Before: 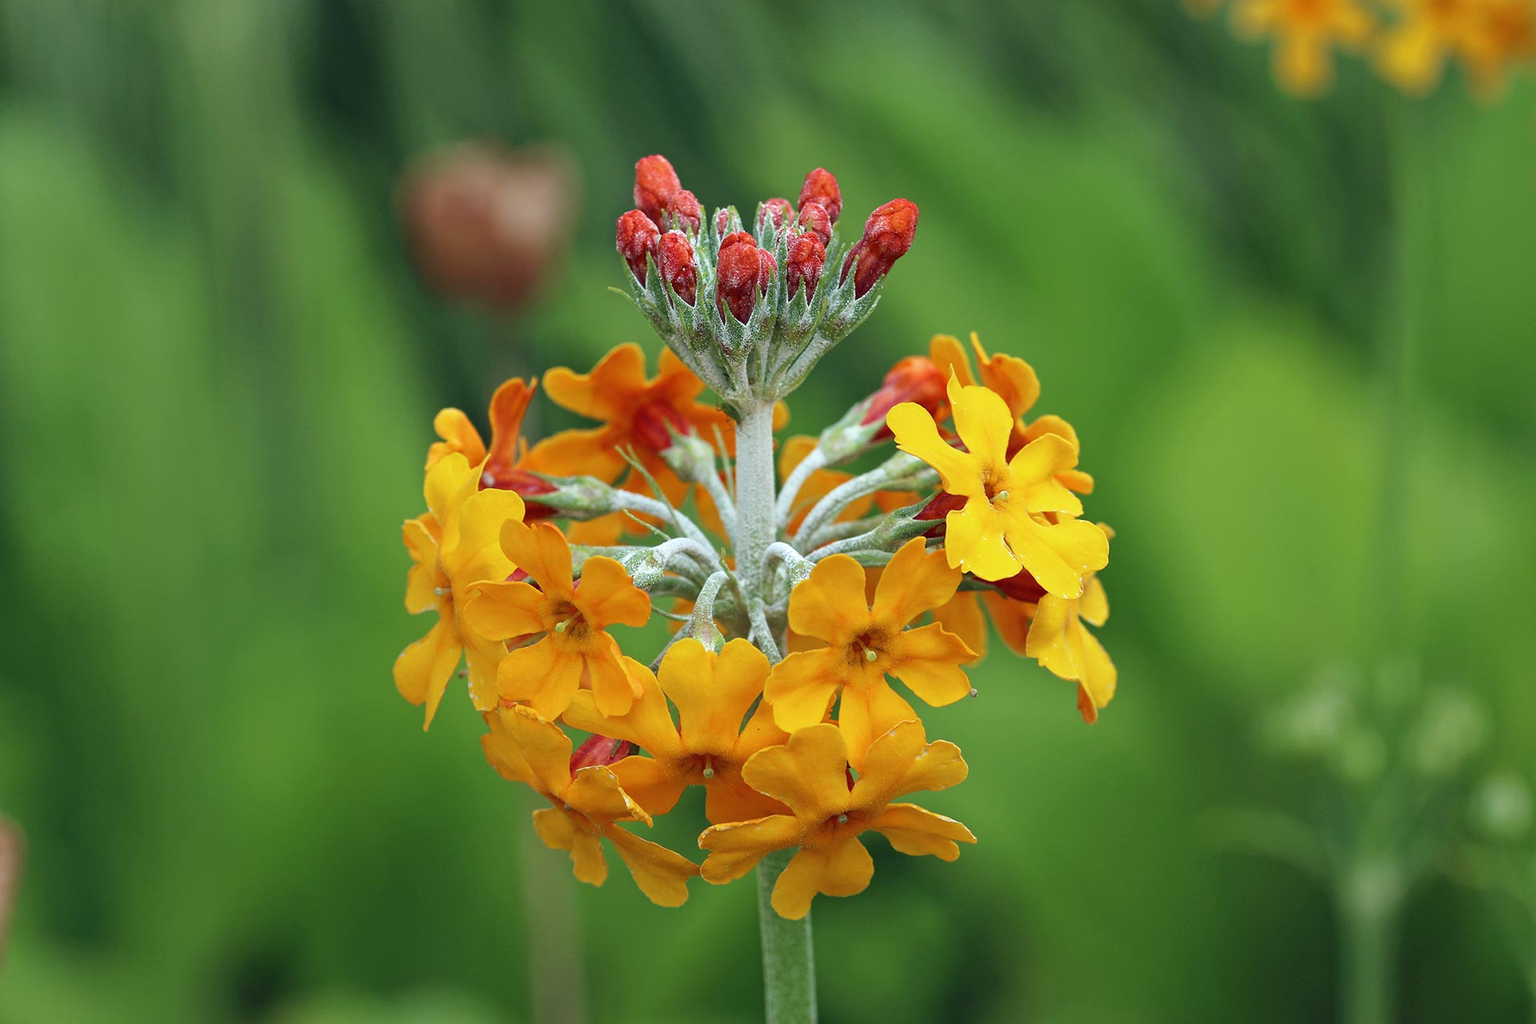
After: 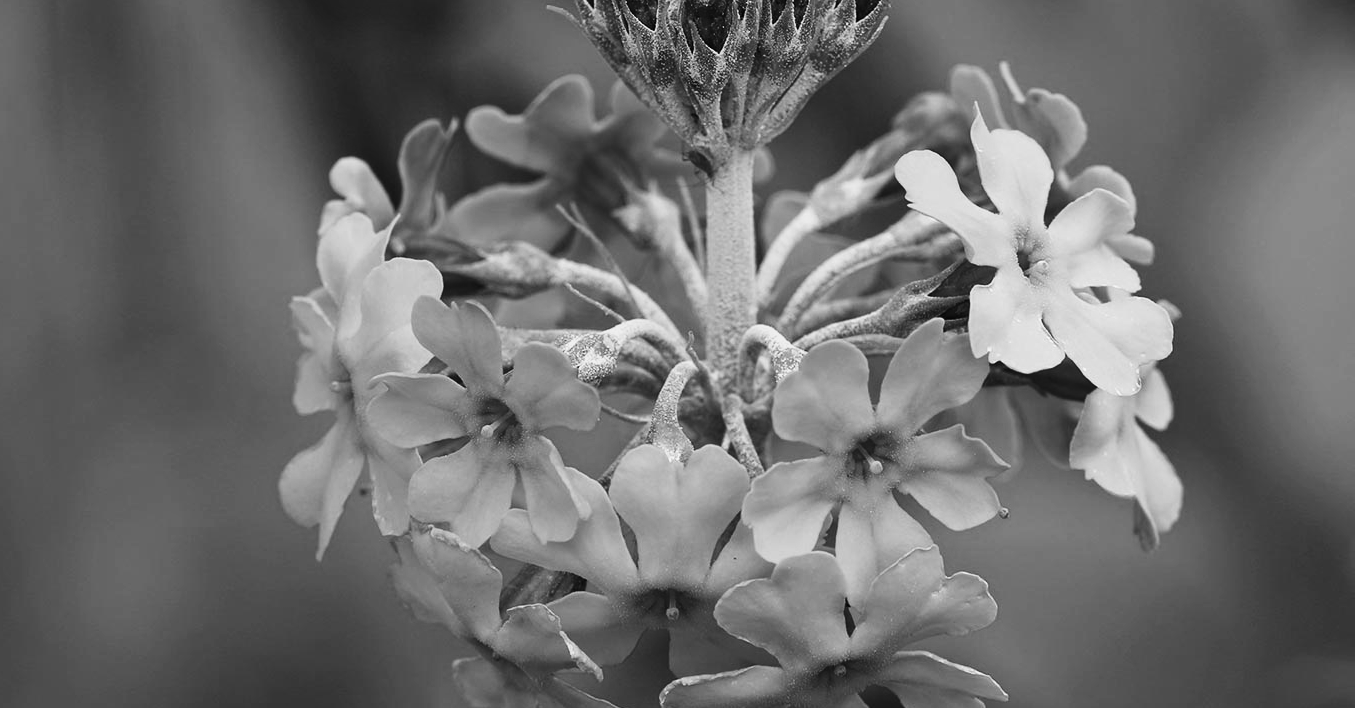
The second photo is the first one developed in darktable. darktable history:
contrast brightness saturation: contrast 0.19, brightness -0.11, saturation 0.21
exposure: exposure -0.064 EV, compensate highlight preservation false
crop: left 11.123%, top 27.61%, right 18.3%, bottom 17.034%
monochrome: a 30.25, b 92.03
